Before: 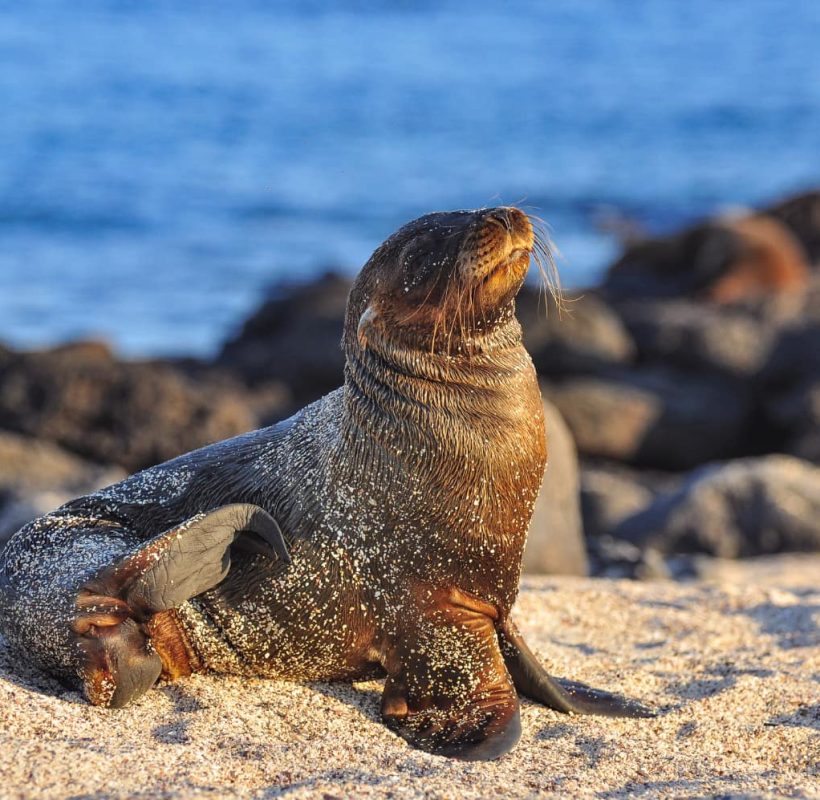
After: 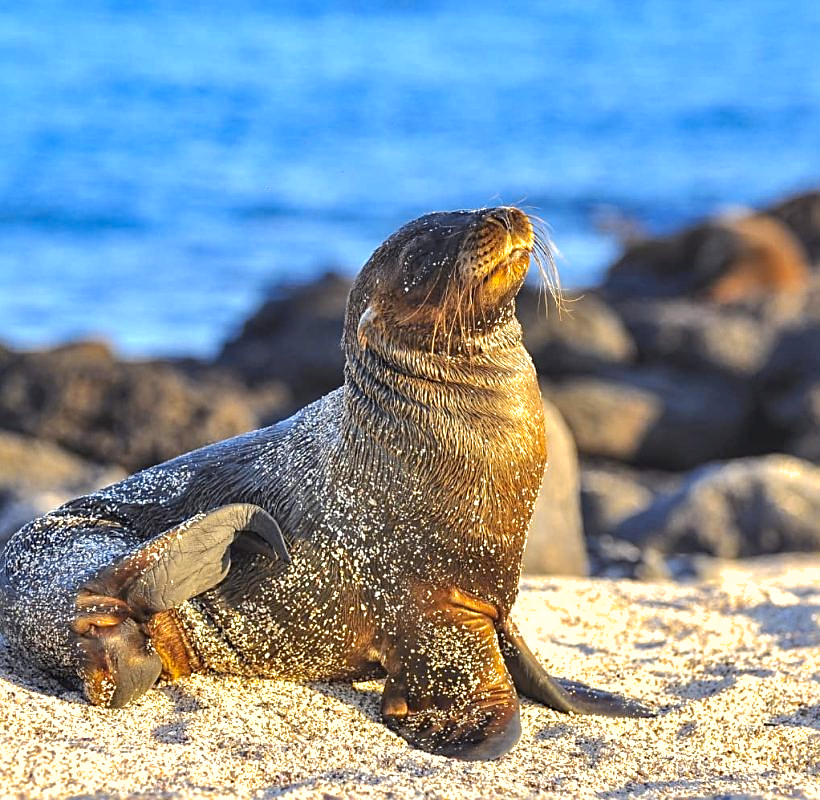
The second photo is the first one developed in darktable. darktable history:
shadows and highlights: shadows 30
sharpen: on, module defaults
exposure: exposure 0.766 EV, compensate highlight preservation false
color contrast: green-magenta contrast 0.8, blue-yellow contrast 1.1, unbound 0
